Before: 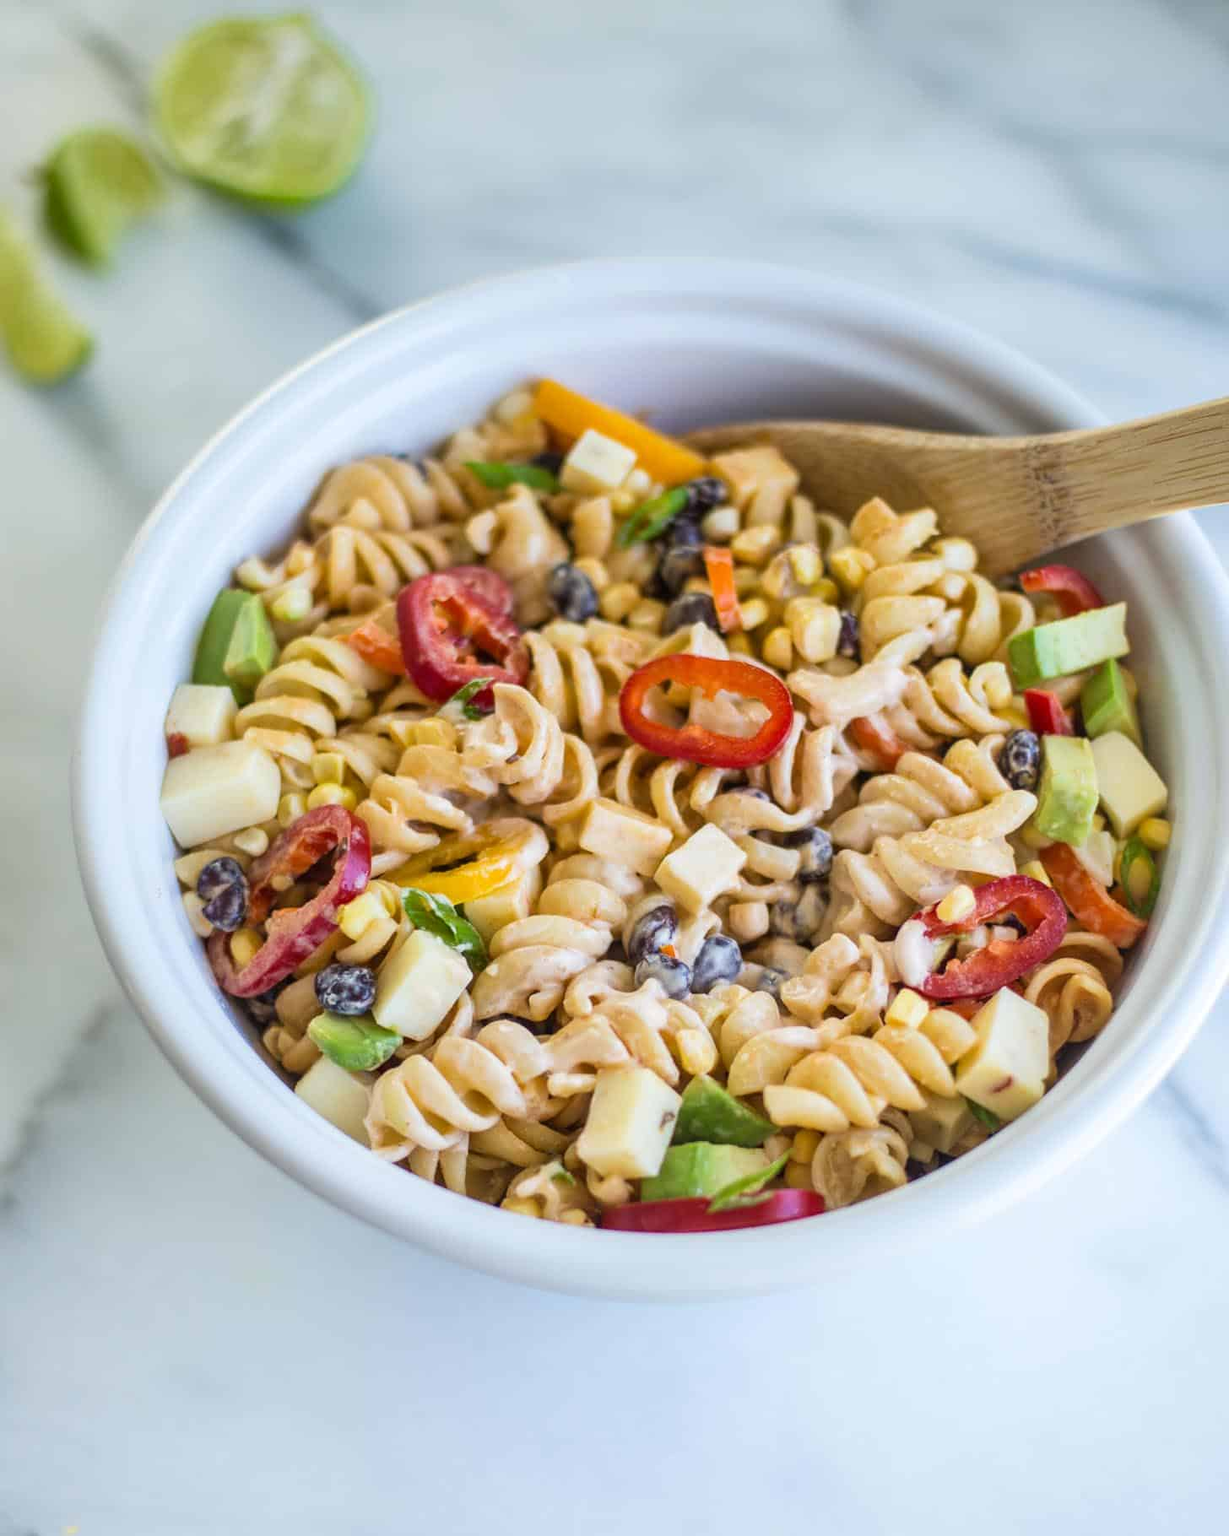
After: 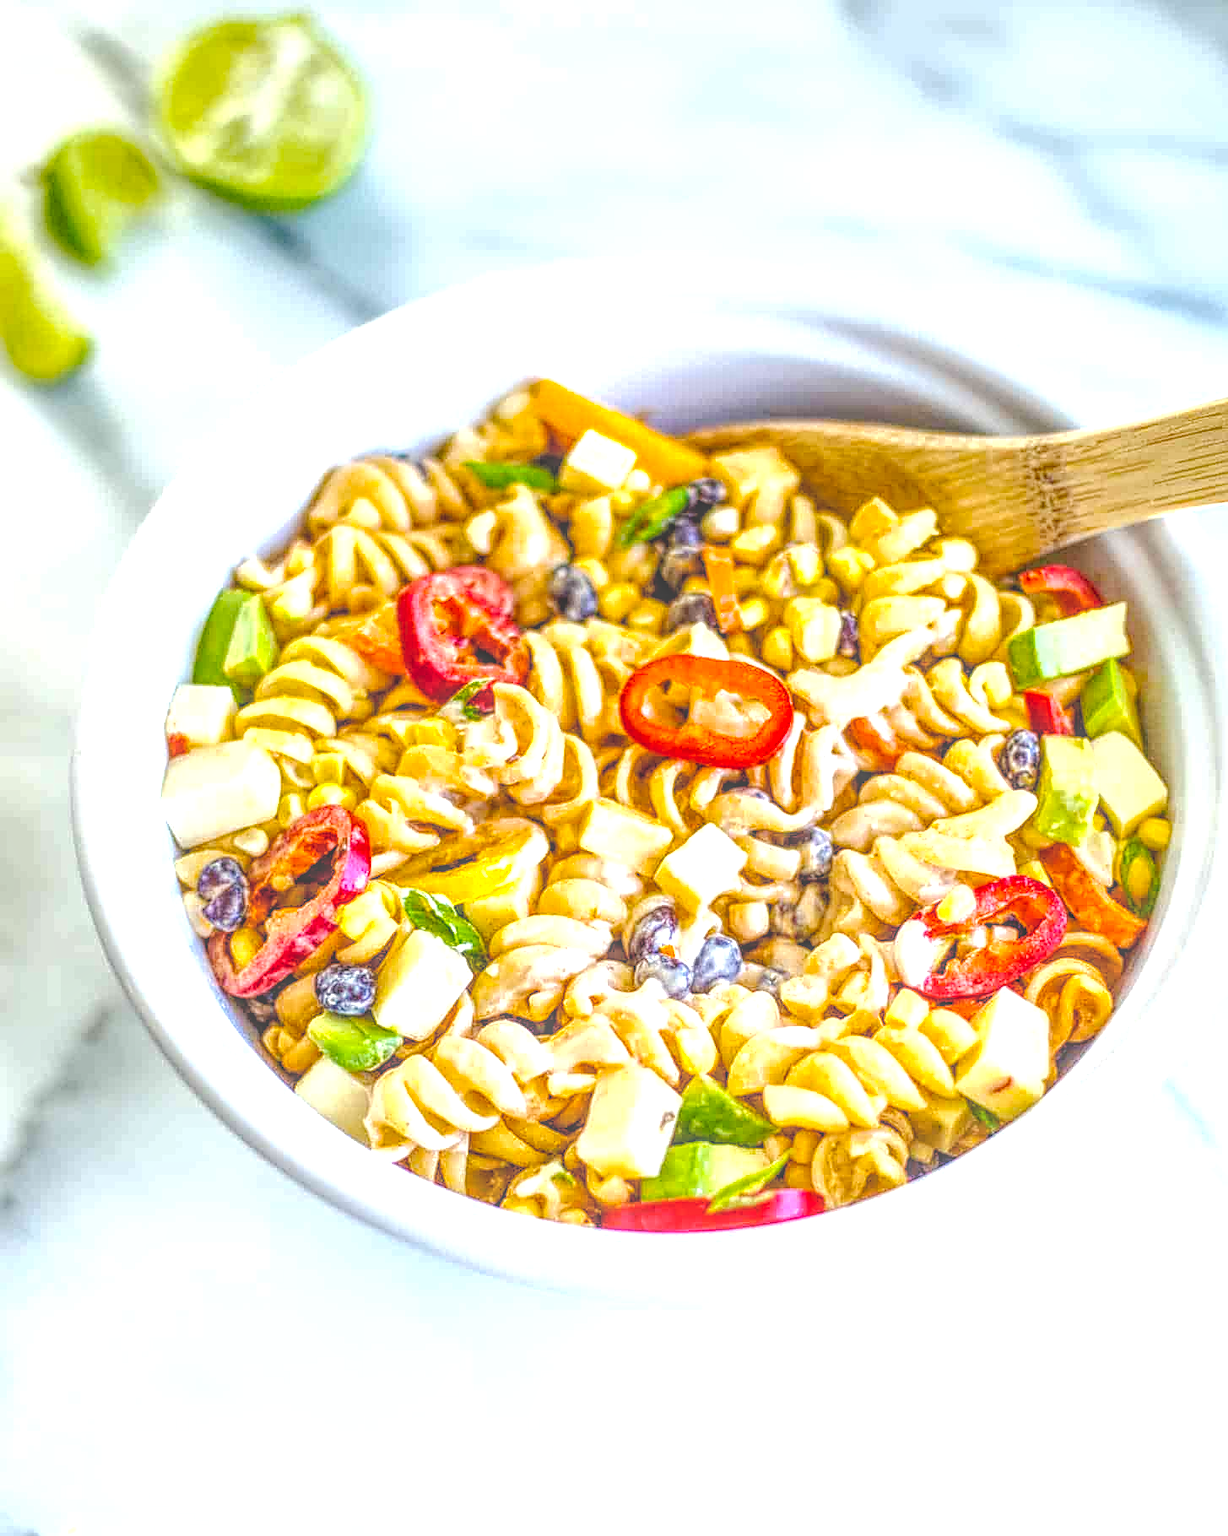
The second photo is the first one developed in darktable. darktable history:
exposure: black level correction 0.001, compensate exposure bias true, compensate highlight preservation false
sharpen: on, module defaults
local contrast: highlights 20%, shadows 25%, detail 201%, midtone range 0.2
tone equalizer: edges refinement/feathering 500, mask exposure compensation -1.57 EV, preserve details no
color balance rgb: perceptual saturation grading › global saturation 30.611%, perceptual brilliance grading › global brilliance 24.855%
tone curve: curves: ch0 [(0, 0.019) (0.11, 0.036) (0.259, 0.214) (0.378, 0.365) (0.499, 0.529) (1, 1)], preserve colors none
